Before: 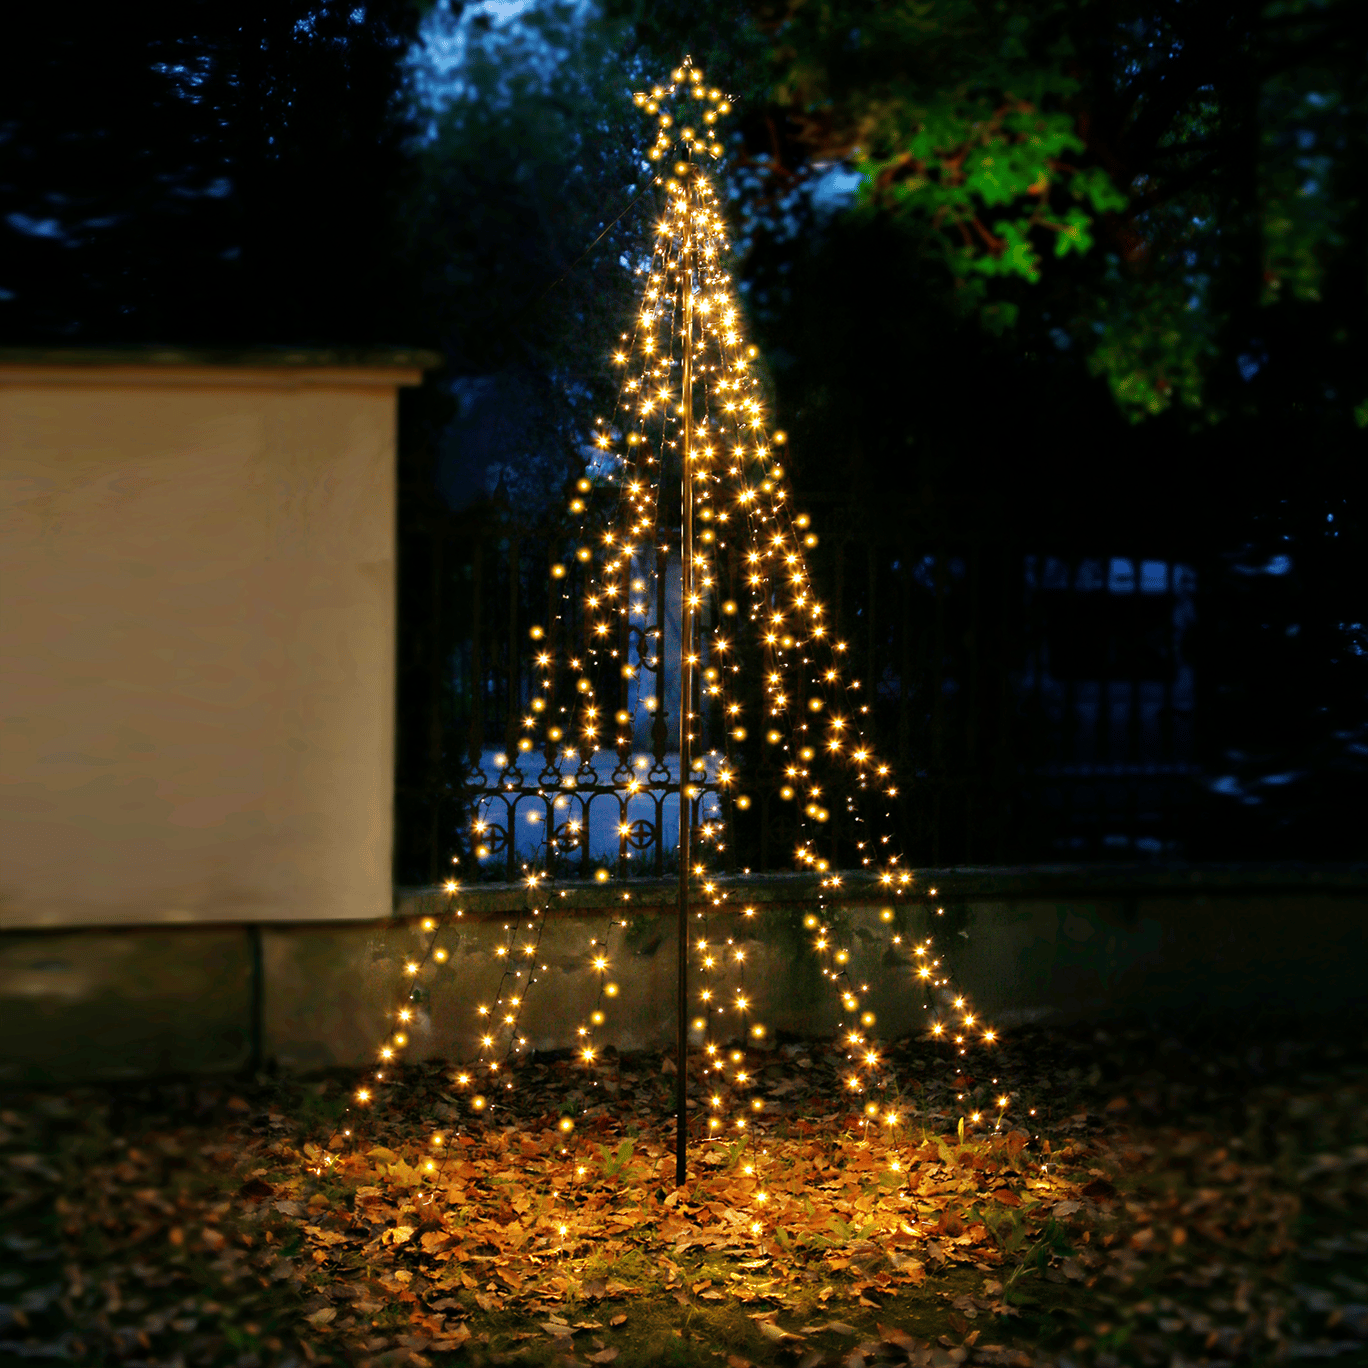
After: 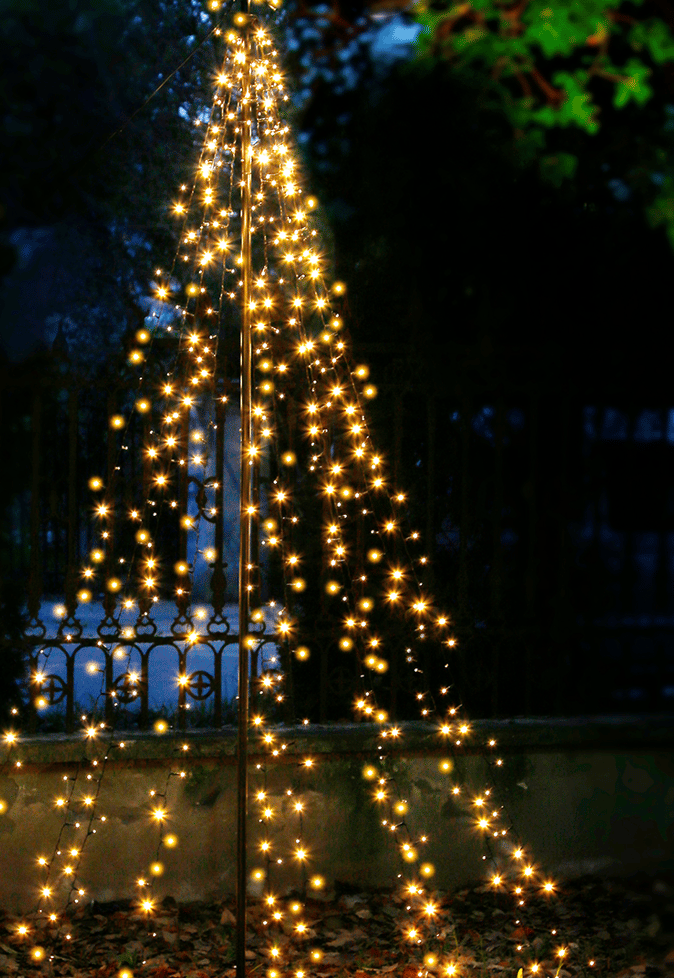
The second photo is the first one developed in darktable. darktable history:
crop: left 32.279%, top 10.946%, right 18.451%, bottom 17.549%
